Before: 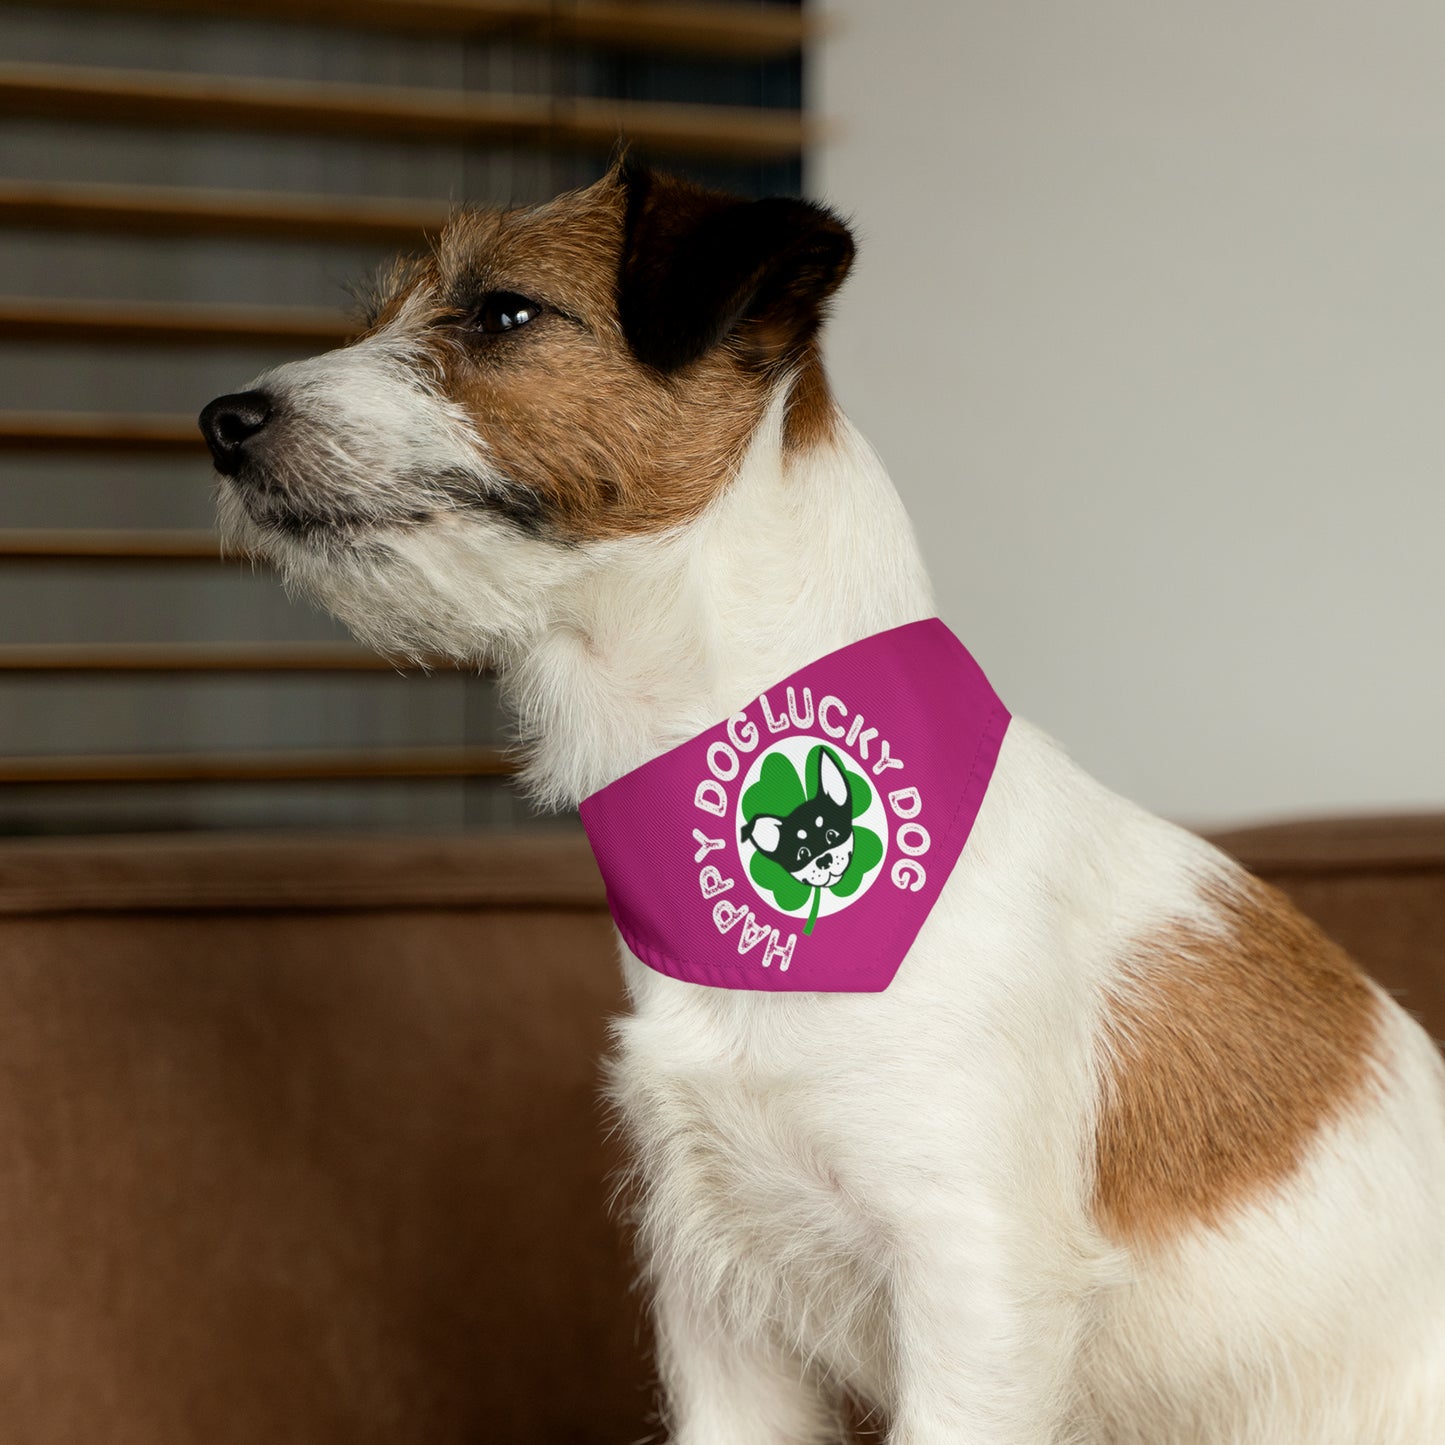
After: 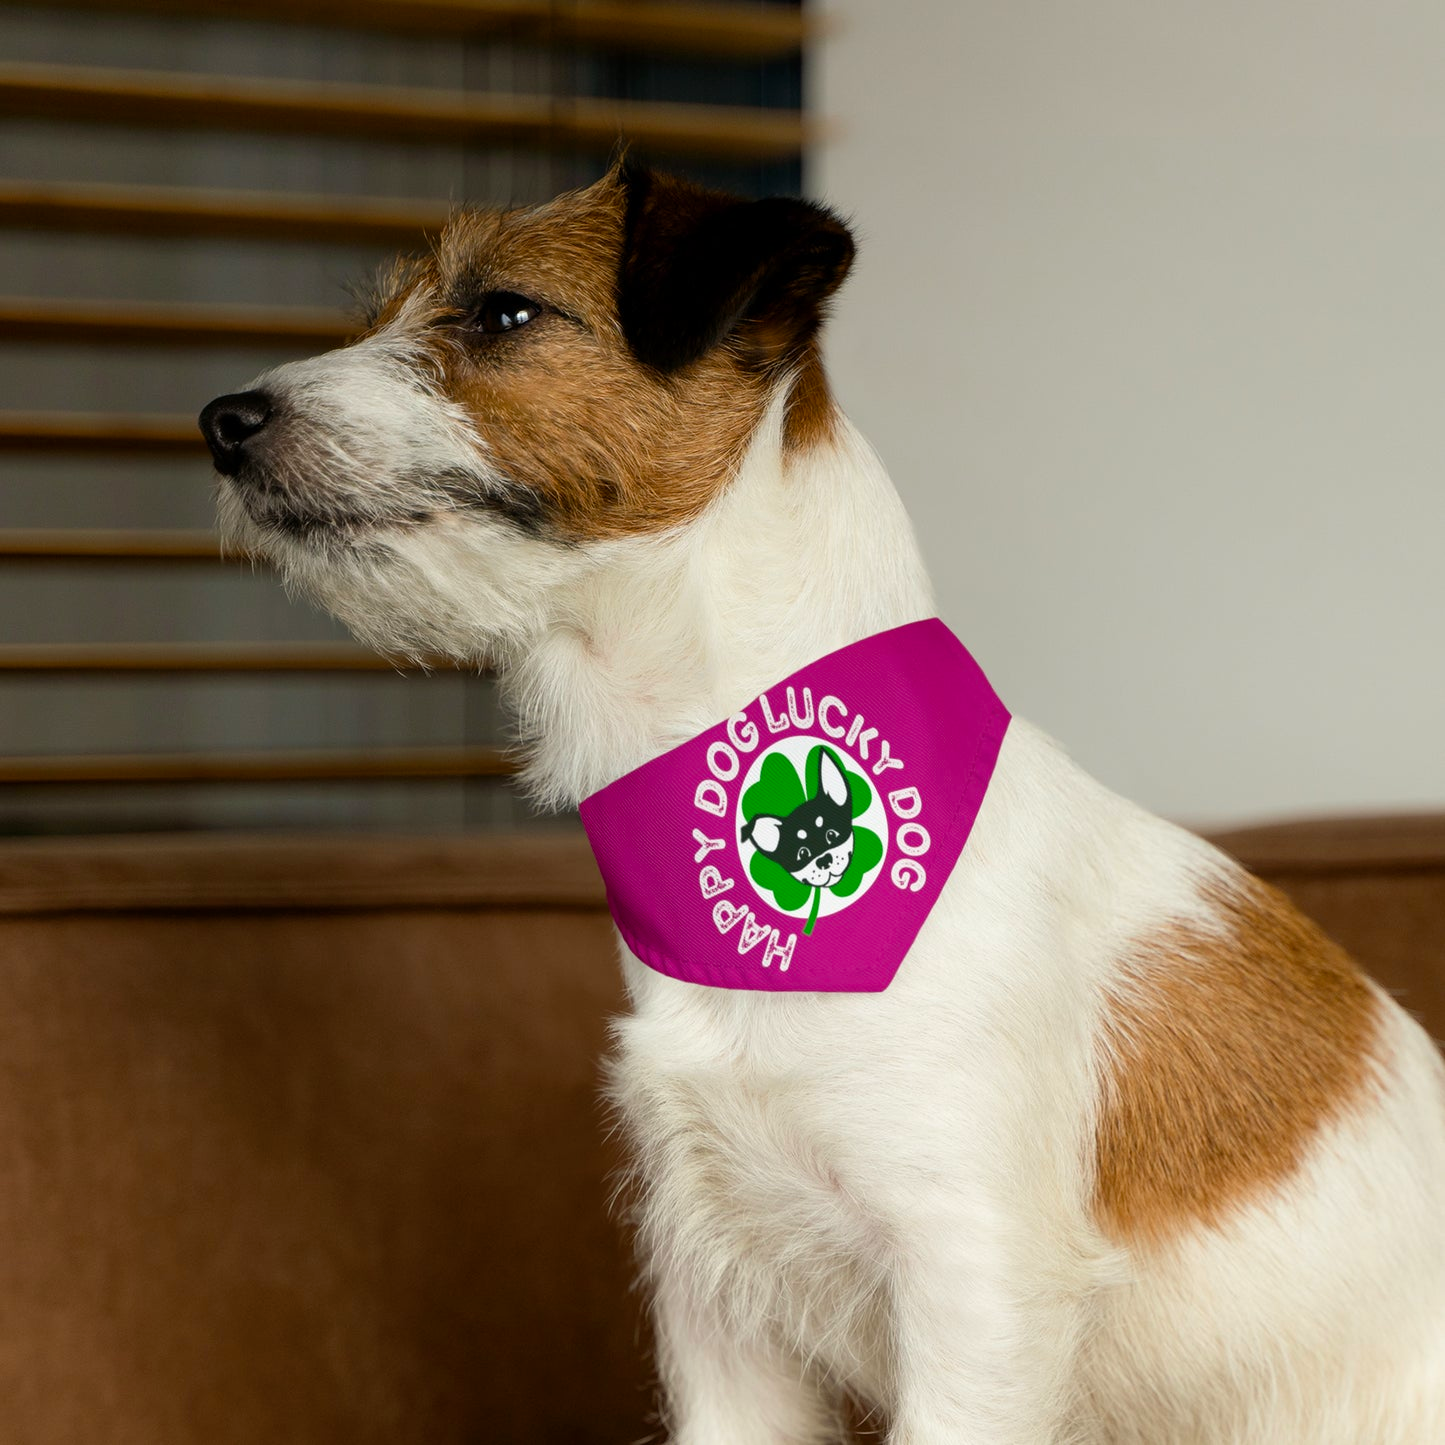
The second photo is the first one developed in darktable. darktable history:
color balance rgb: perceptual saturation grading › global saturation 19.362%, global vibrance 9.972%
